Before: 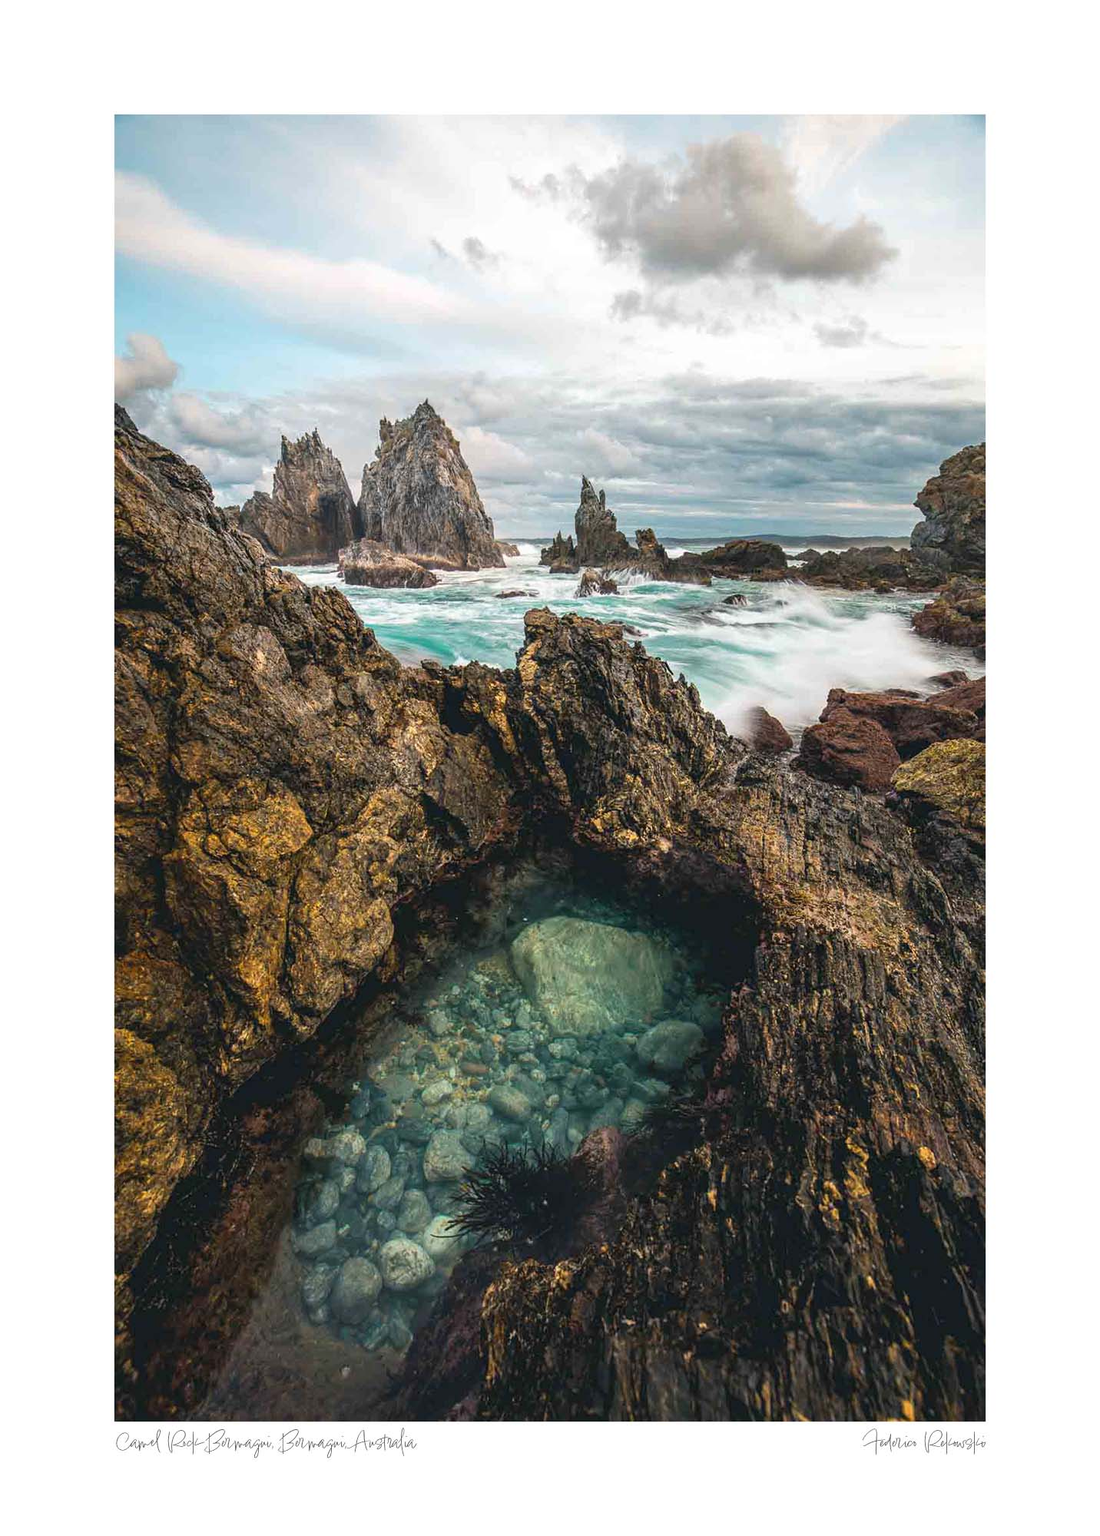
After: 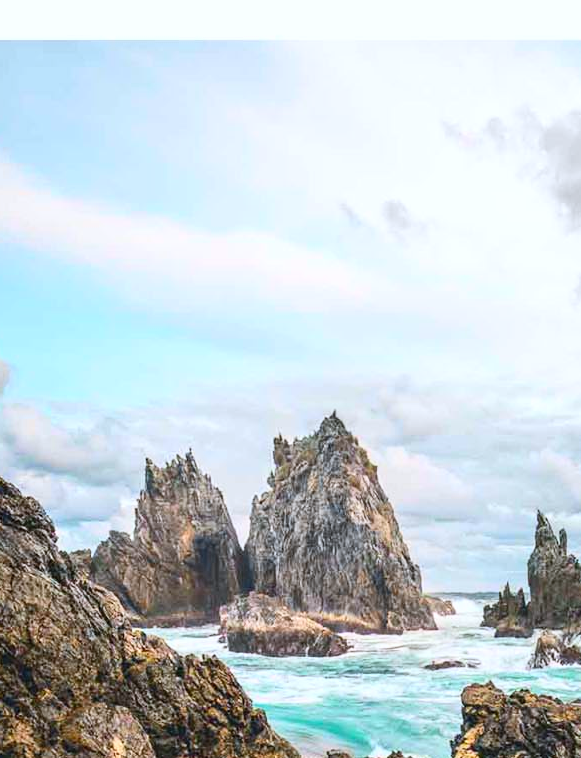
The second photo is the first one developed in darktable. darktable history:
white balance: red 0.974, blue 1.044
contrast brightness saturation: contrast 0.2, brightness 0.16, saturation 0.22
crop: left 15.452%, top 5.459%, right 43.956%, bottom 56.62%
